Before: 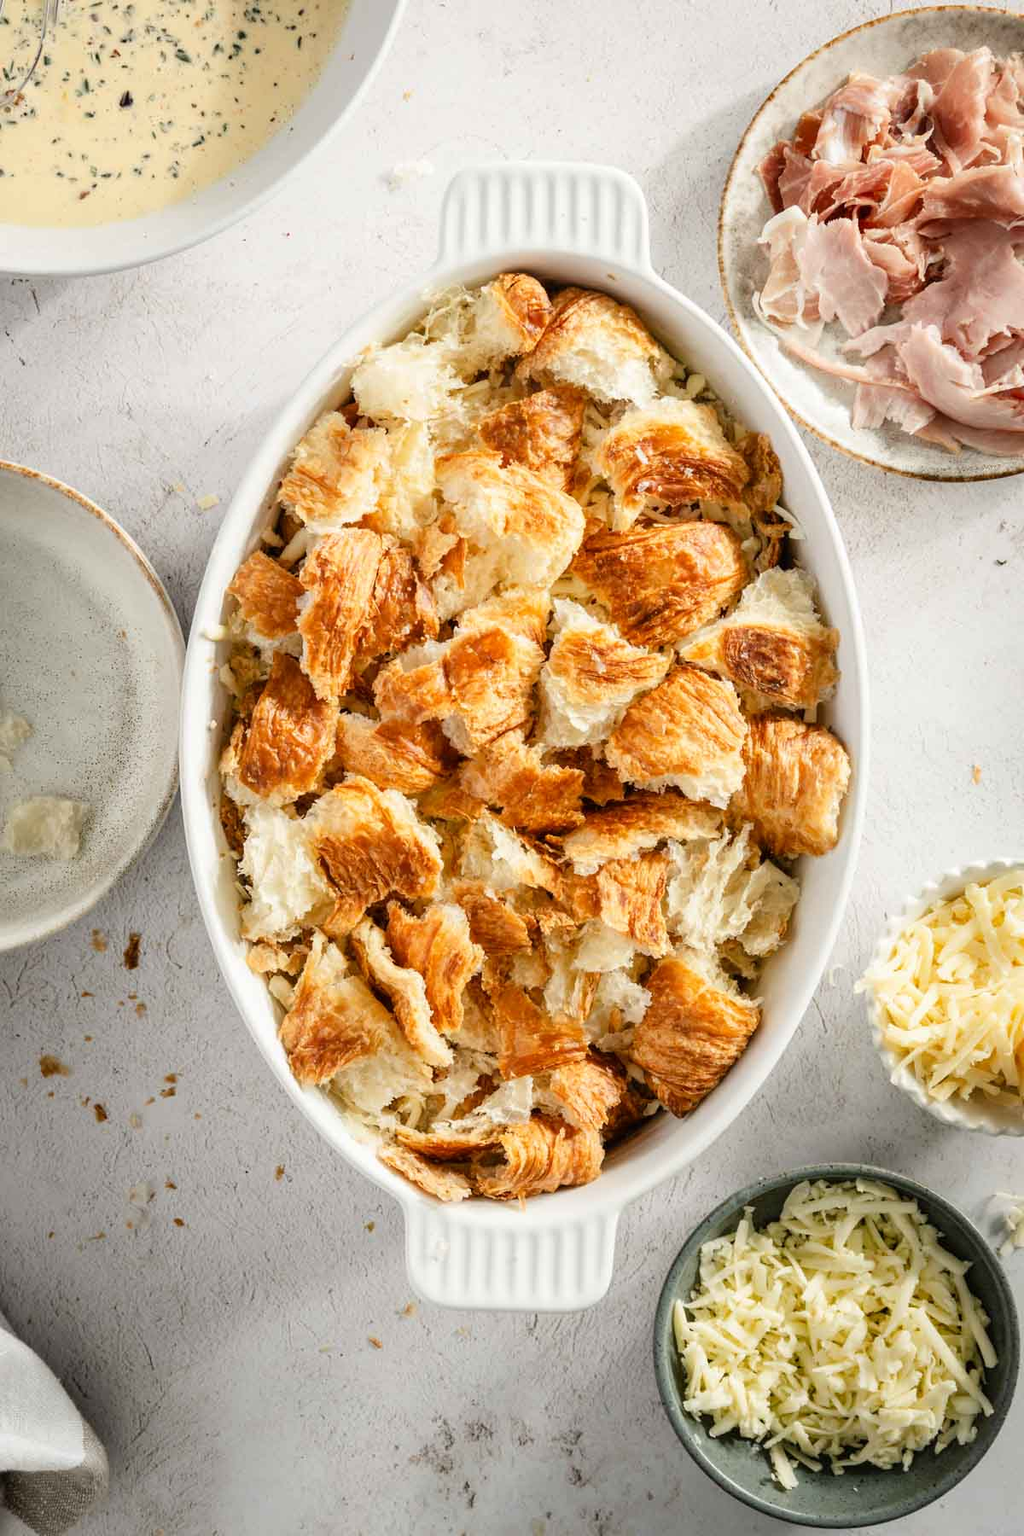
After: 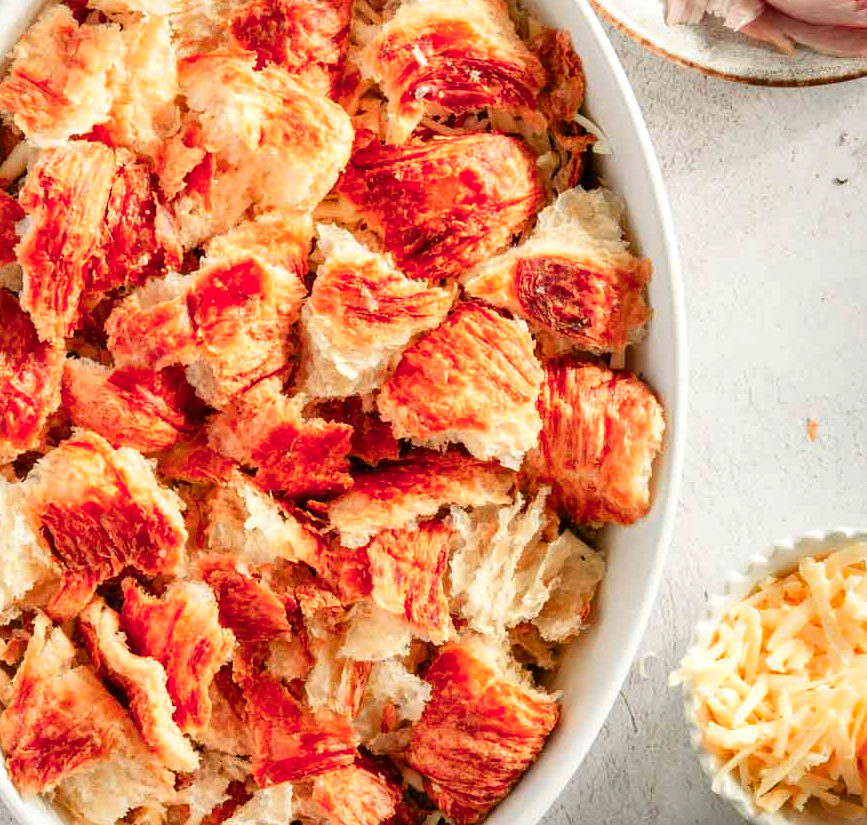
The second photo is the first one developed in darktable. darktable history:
local contrast: mode bilateral grid, contrast 19, coarseness 50, detail 127%, midtone range 0.2
color zones: curves: ch1 [(0.24, 0.634) (0.75, 0.5)]; ch2 [(0.253, 0.437) (0.745, 0.491)]
crop and rotate: left 27.715%, top 26.61%, bottom 27.532%
